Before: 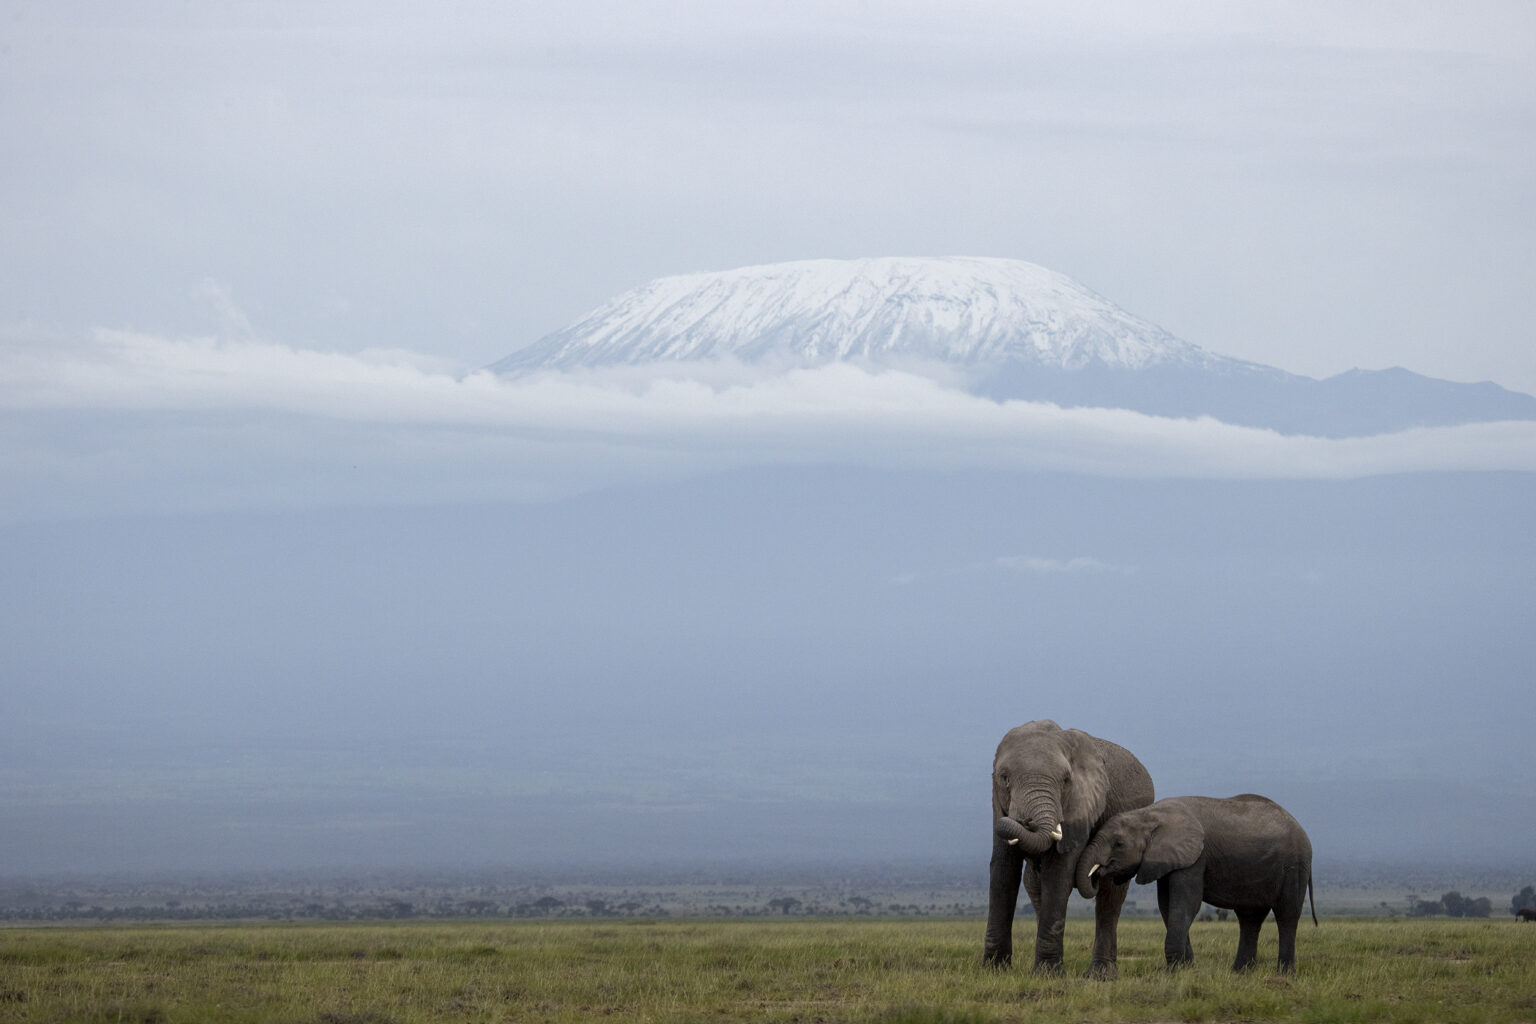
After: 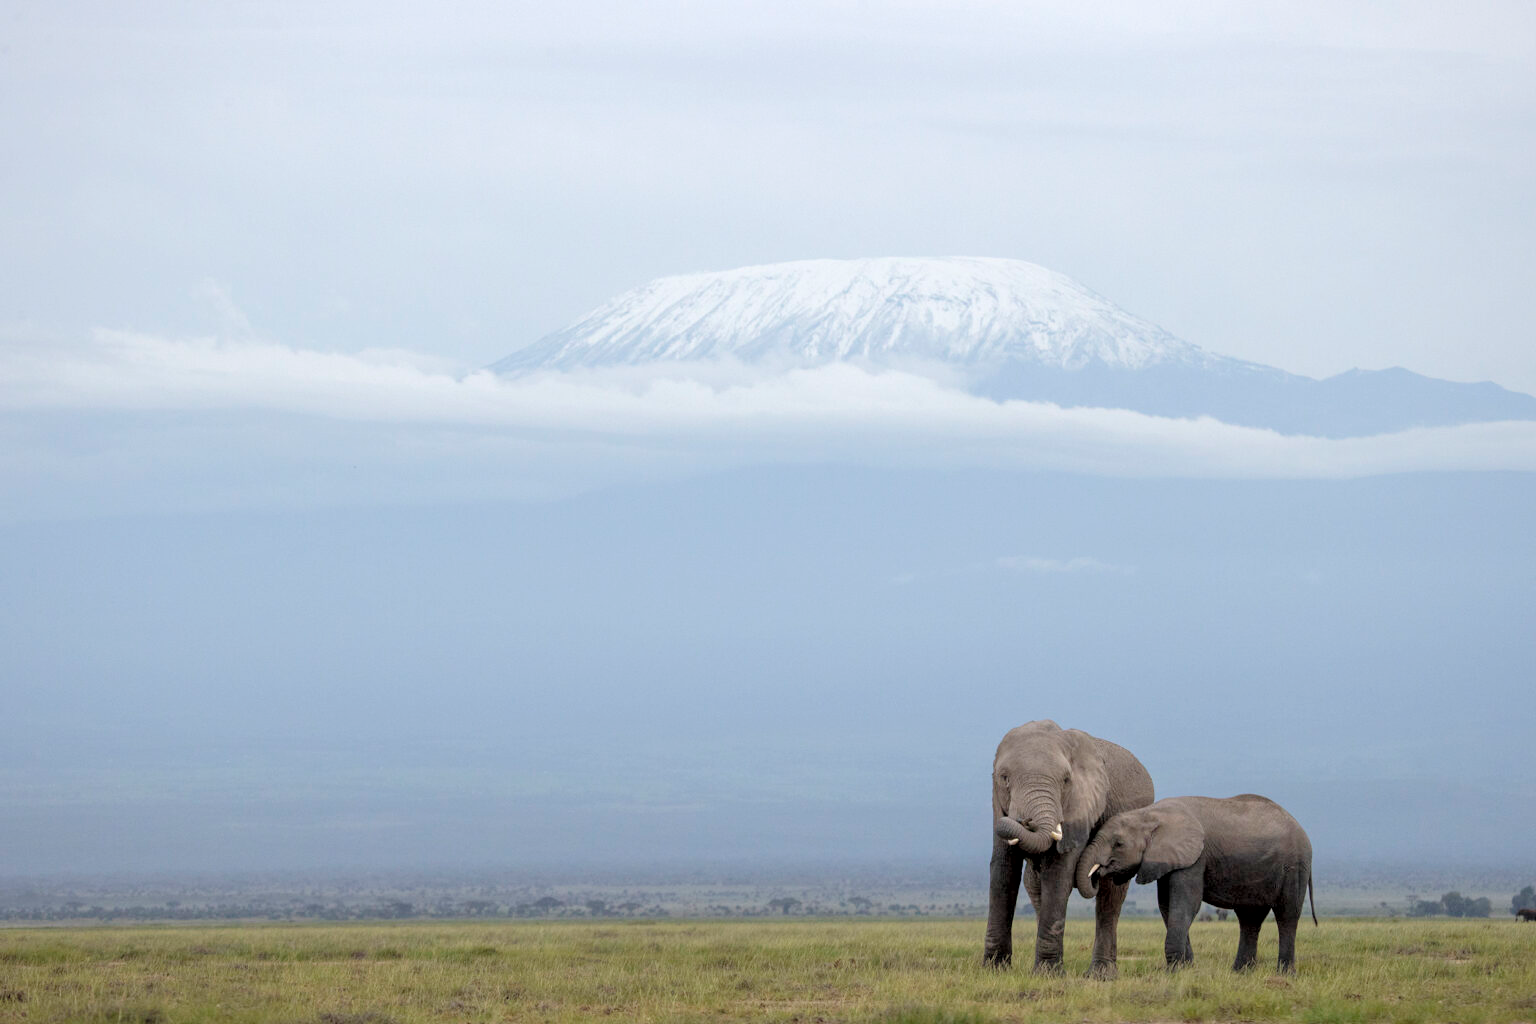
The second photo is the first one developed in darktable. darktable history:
tone equalizer: -8 EV 0.25 EV, -7 EV 0.417 EV, -6 EV 0.417 EV, -5 EV 0.25 EV, -3 EV -0.25 EV, -2 EV -0.417 EV, -1 EV -0.417 EV, +0 EV -0.25 EV, edges refinement/feathering 500, mask exposure compensation -1.57 EV, preserve details guided filter
contrast brightness saturation: brightness 0.15
exposure: black level correction 0.001, exposure 0.5 EV, compensate exposure bias true, compensate highlight preservation false
